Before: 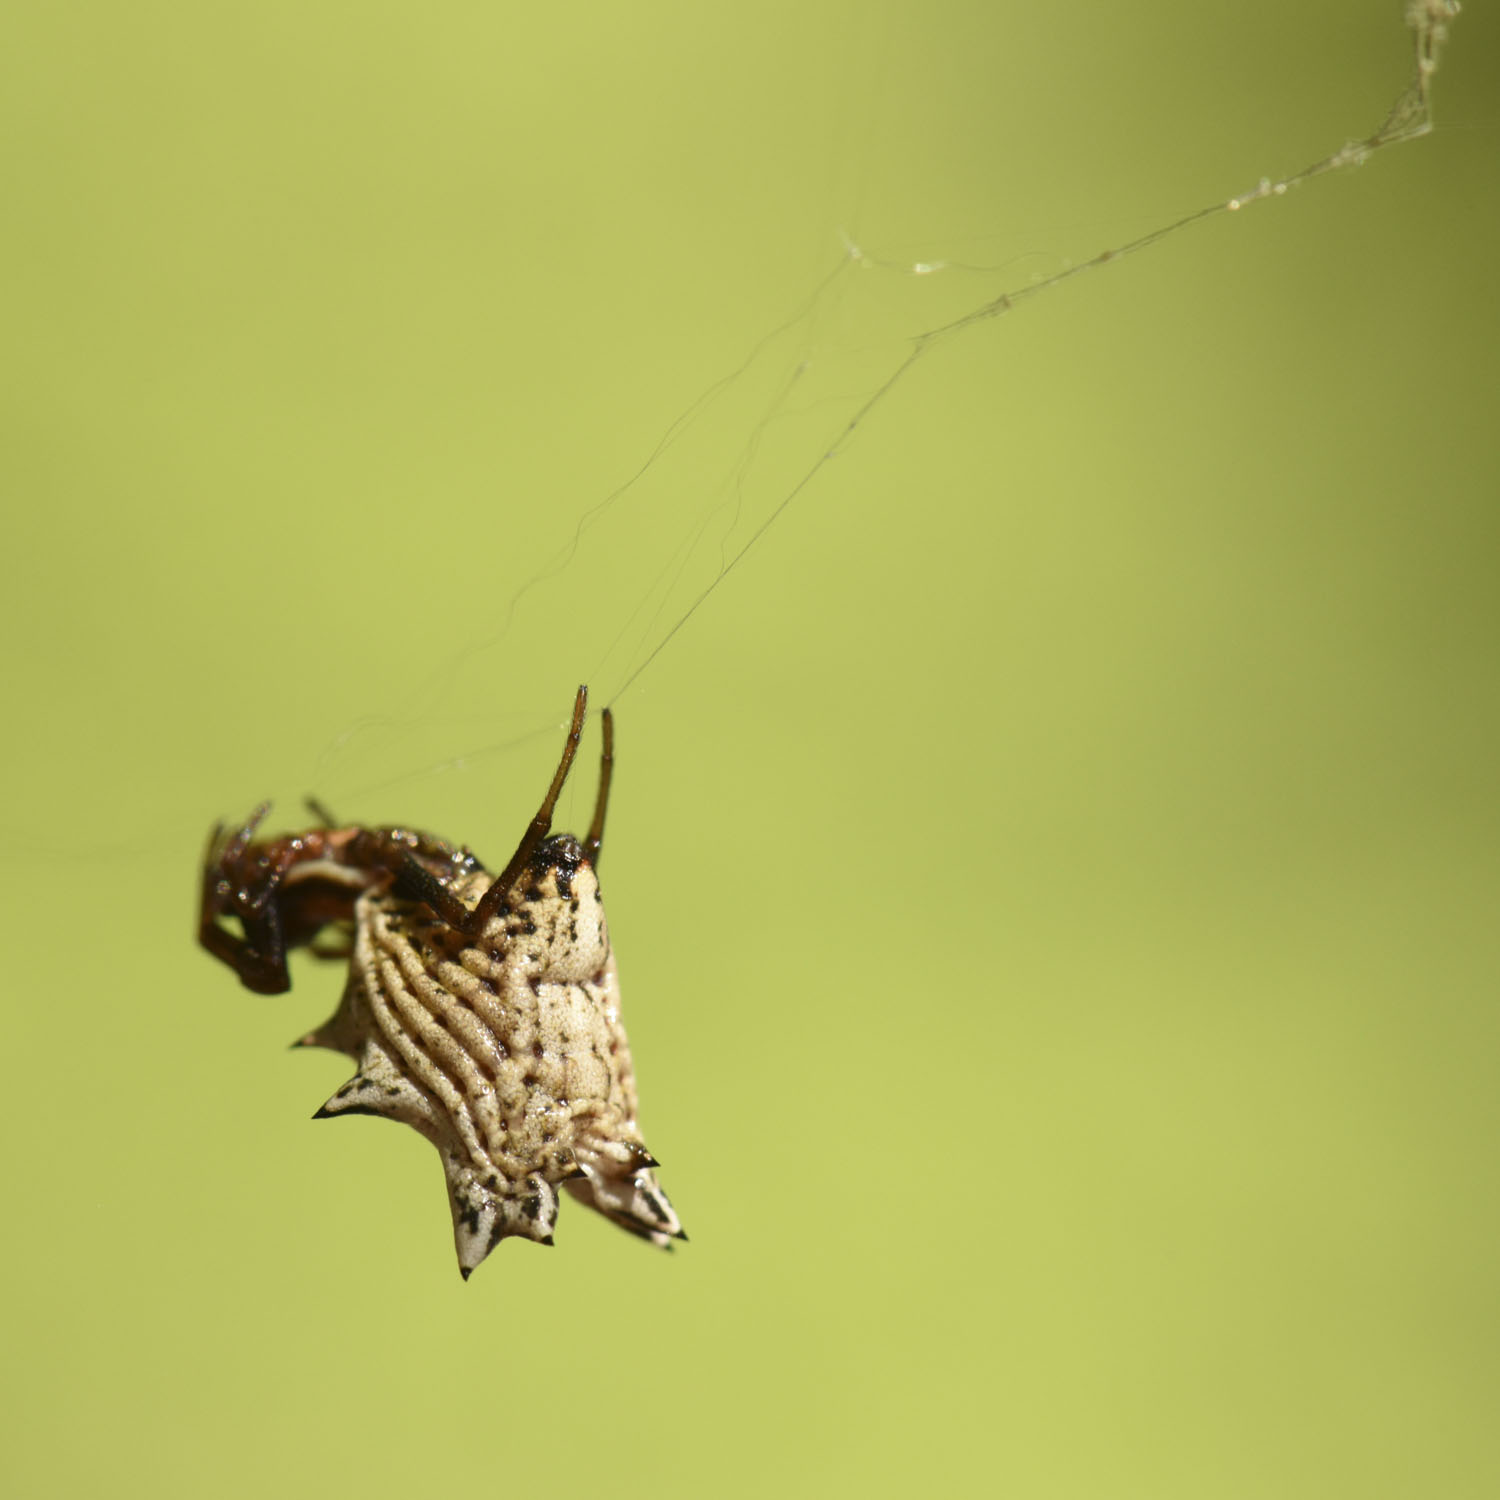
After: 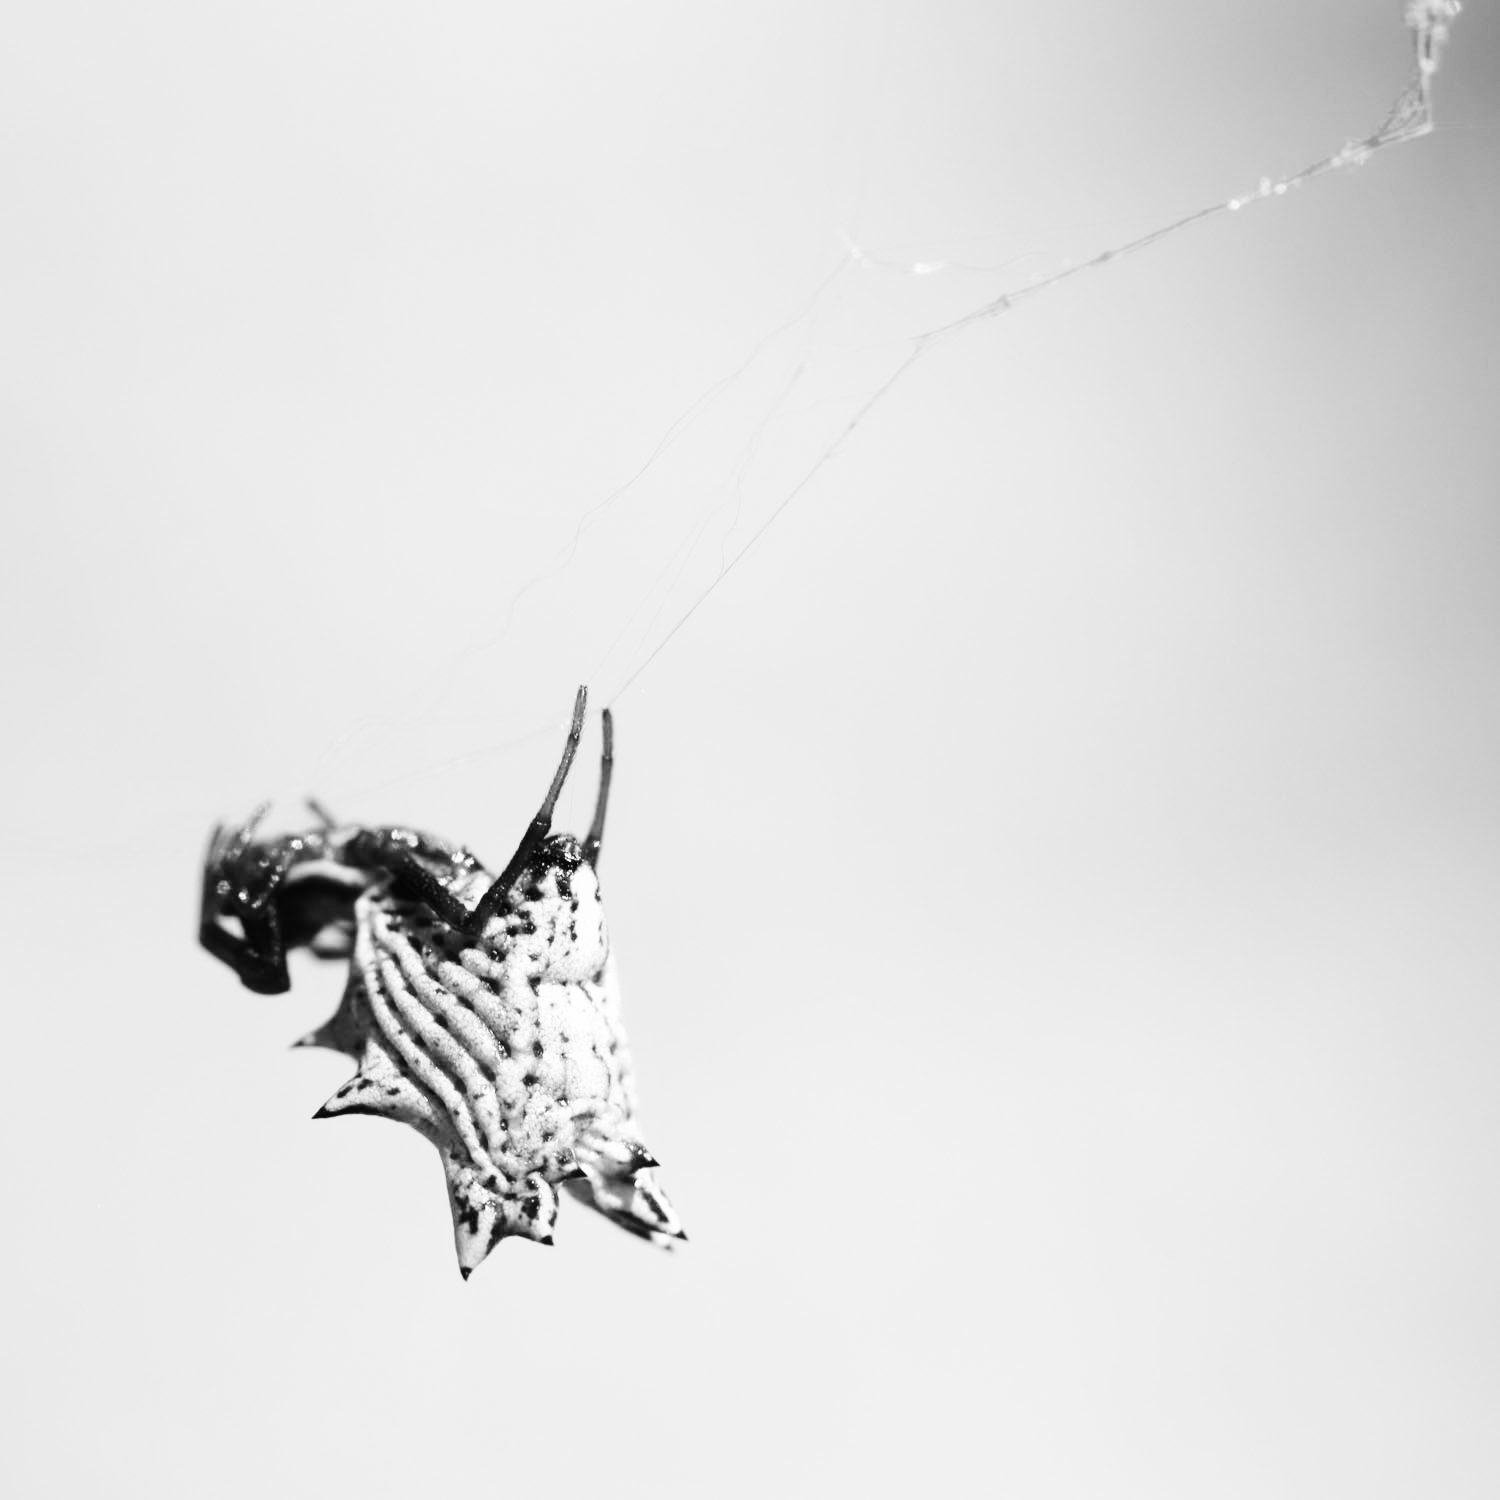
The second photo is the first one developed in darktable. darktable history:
white balance: red 0.871, blue 1.249
color calibration: x 0.329, y 0.345, temperature 5633 K
monochrome: on, module defaults
base curve: curves: ch0 [(0, 0.003) (0.001, 0.002) (0.006, 0.004) (0.02, 0.022) (0.048, 0.086) (0.094, 0.234) (0.162, 0.431) (0.258, 0.629) (0.385, 0.8) (0.548, 0.918) (0.751, 0.988) (1, 1)], preserve colors none
